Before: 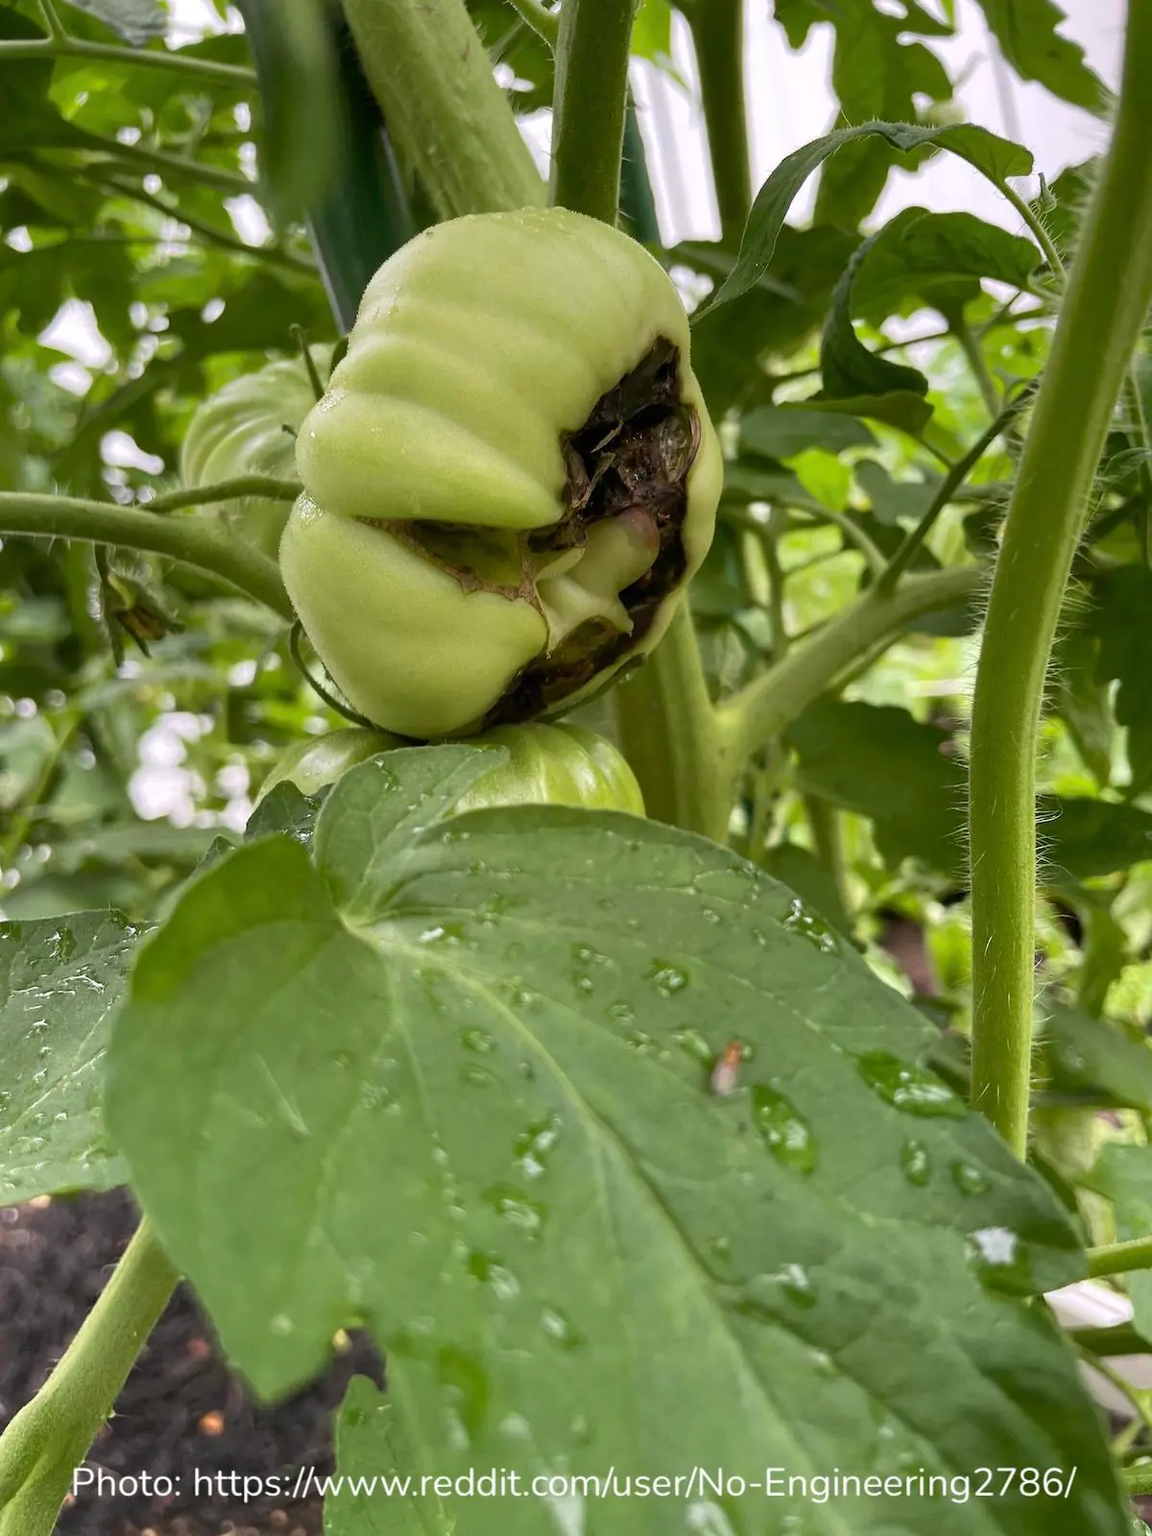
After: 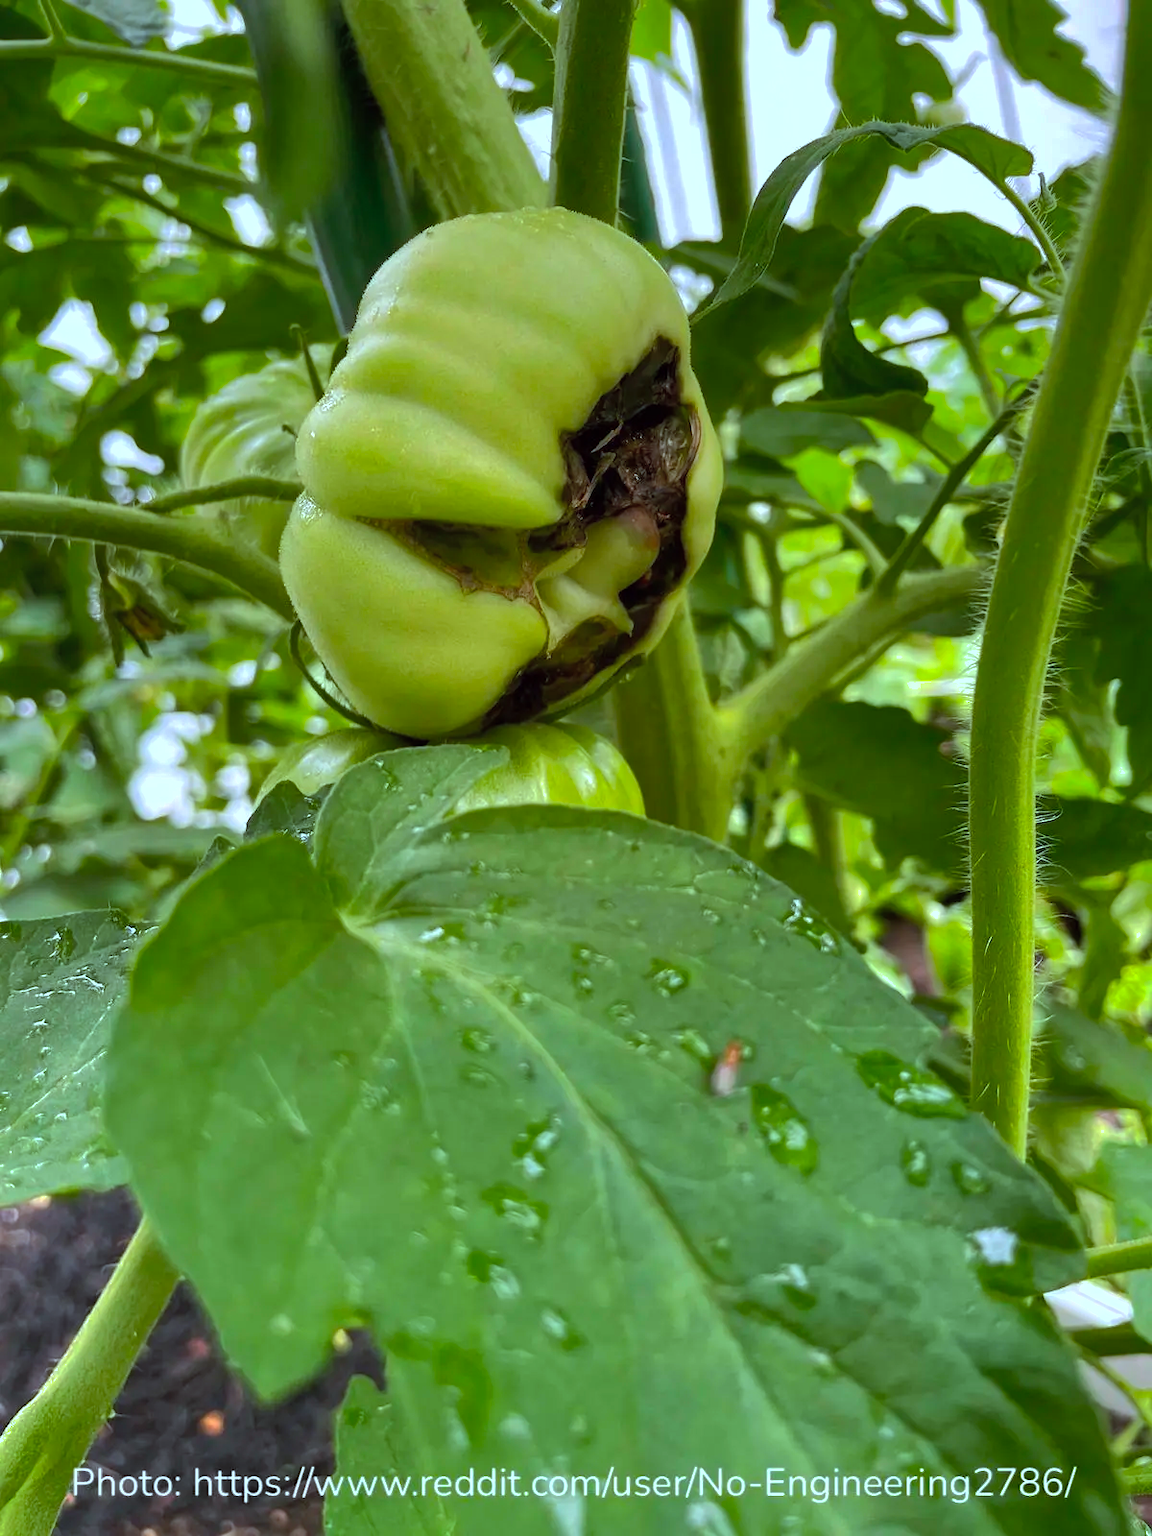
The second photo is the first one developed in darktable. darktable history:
color balance: lift [1, 1.001, 0.999, 1.001], gamma [1, 1.004, 1.007, 0.993], gain [1, 0.991, 0.987, 1.013], contrast 10%, output saturation 120%
shadows and highlights: shadows 40, highlights -60
color correction: highlights a* -10.69, highlights b* -19.19
